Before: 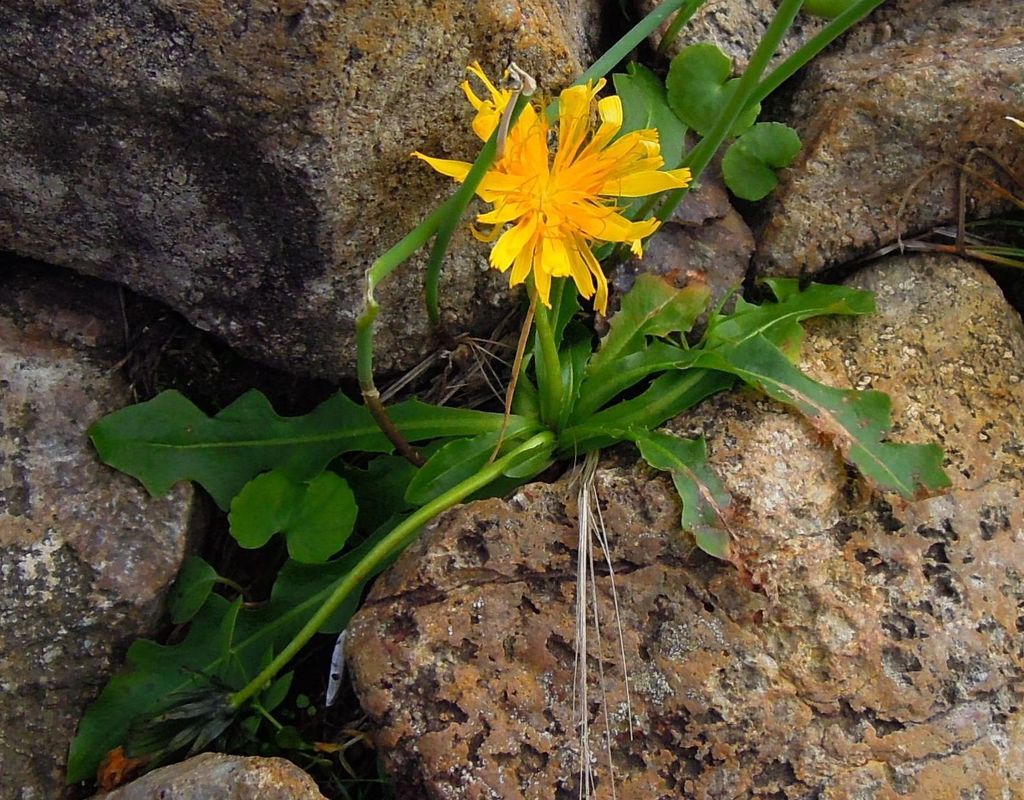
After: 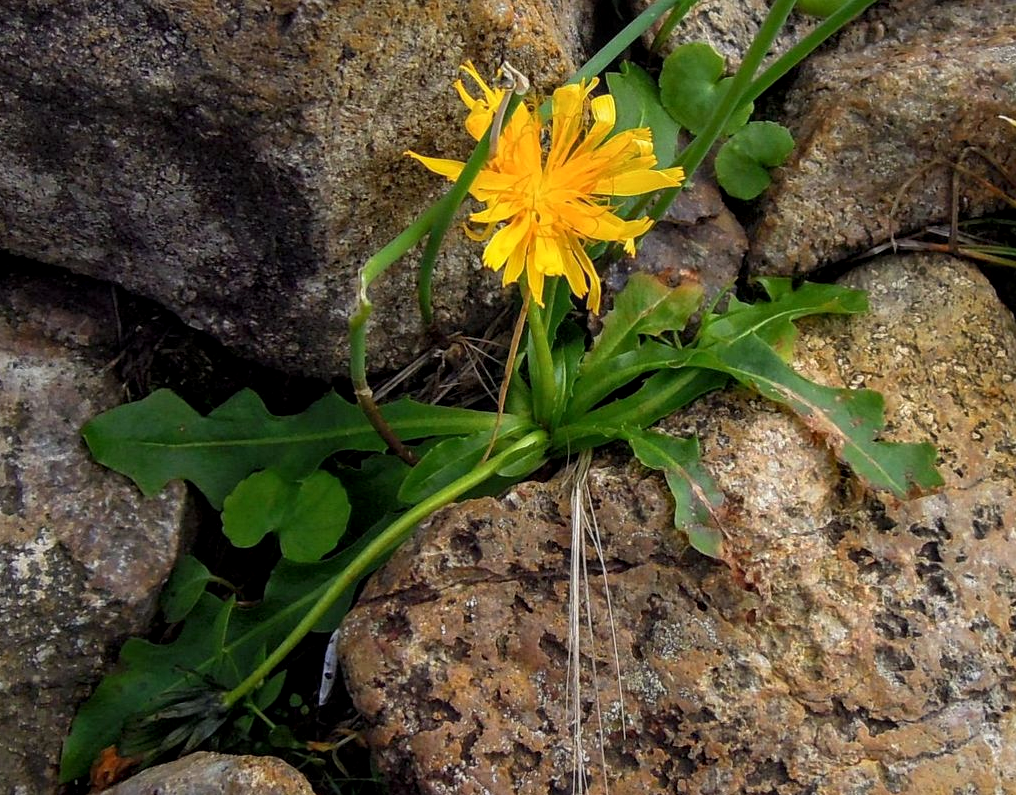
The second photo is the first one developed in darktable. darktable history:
crop and rotate: left 0.744%, top 0.197%, bottom 0.399%
local contrast: on, module defaults
